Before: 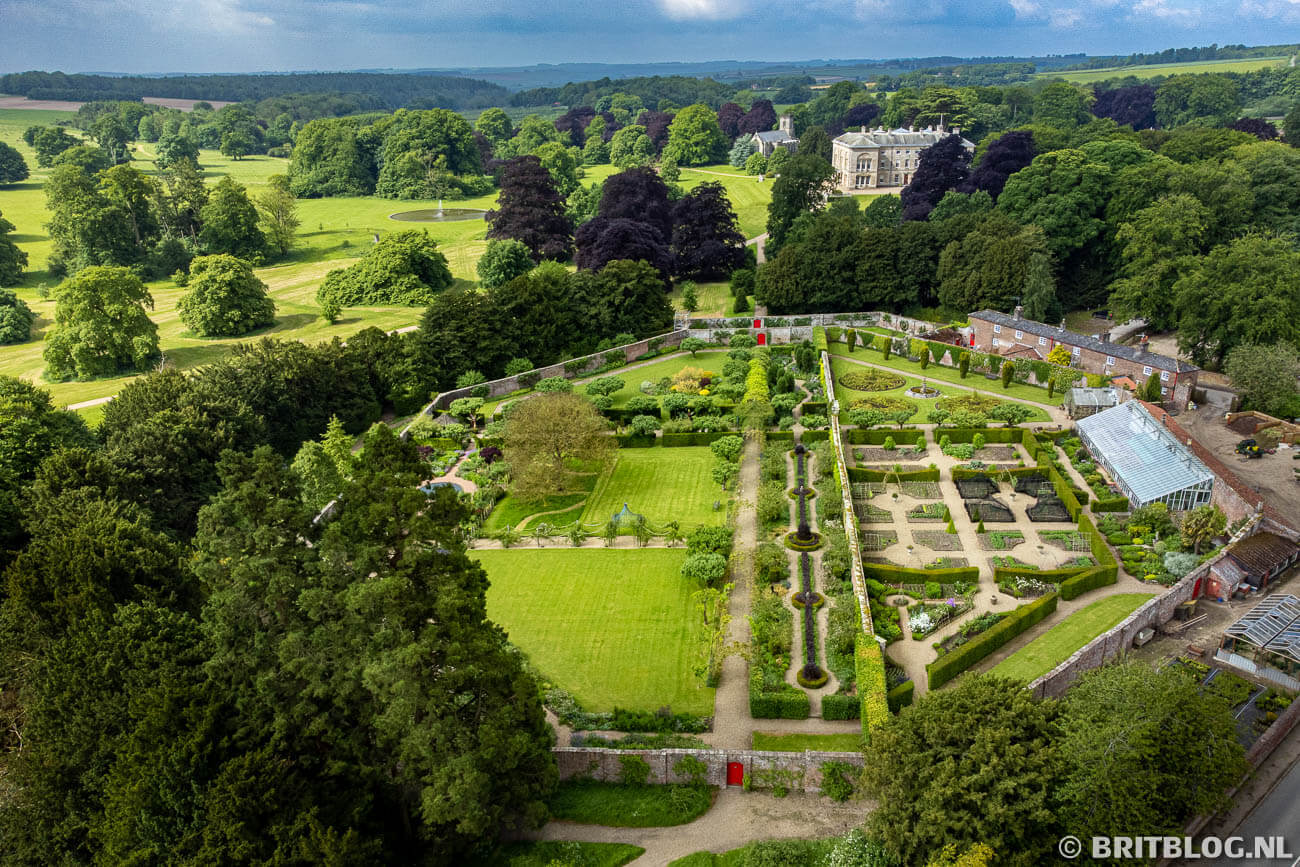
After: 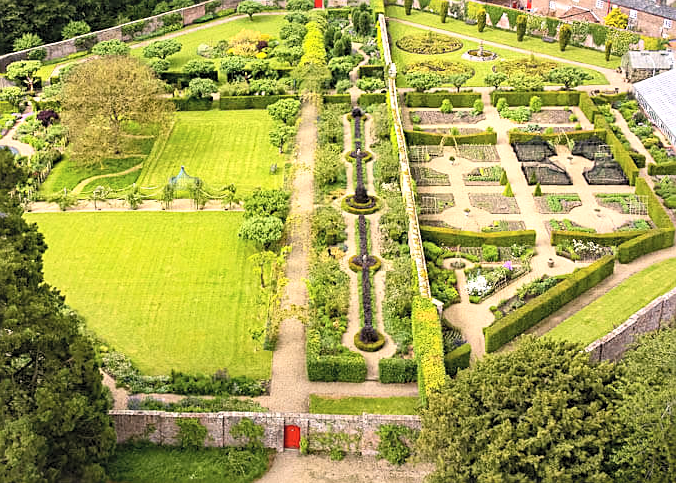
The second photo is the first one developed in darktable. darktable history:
base curve: preserve colors none
contrast brightness saturation: contrast 0.141, brightness 0.225
crop: left 34.091%, top 38.873%, right 13.836%, bottom 5.397%
exposure: black level correction 0, exposure 0.499 EV, compensate exposure bias true, compensate highlight preservation false
sharpen: on, module defaults
color correction: highlights a* 7.17, highlights b* 3.92
